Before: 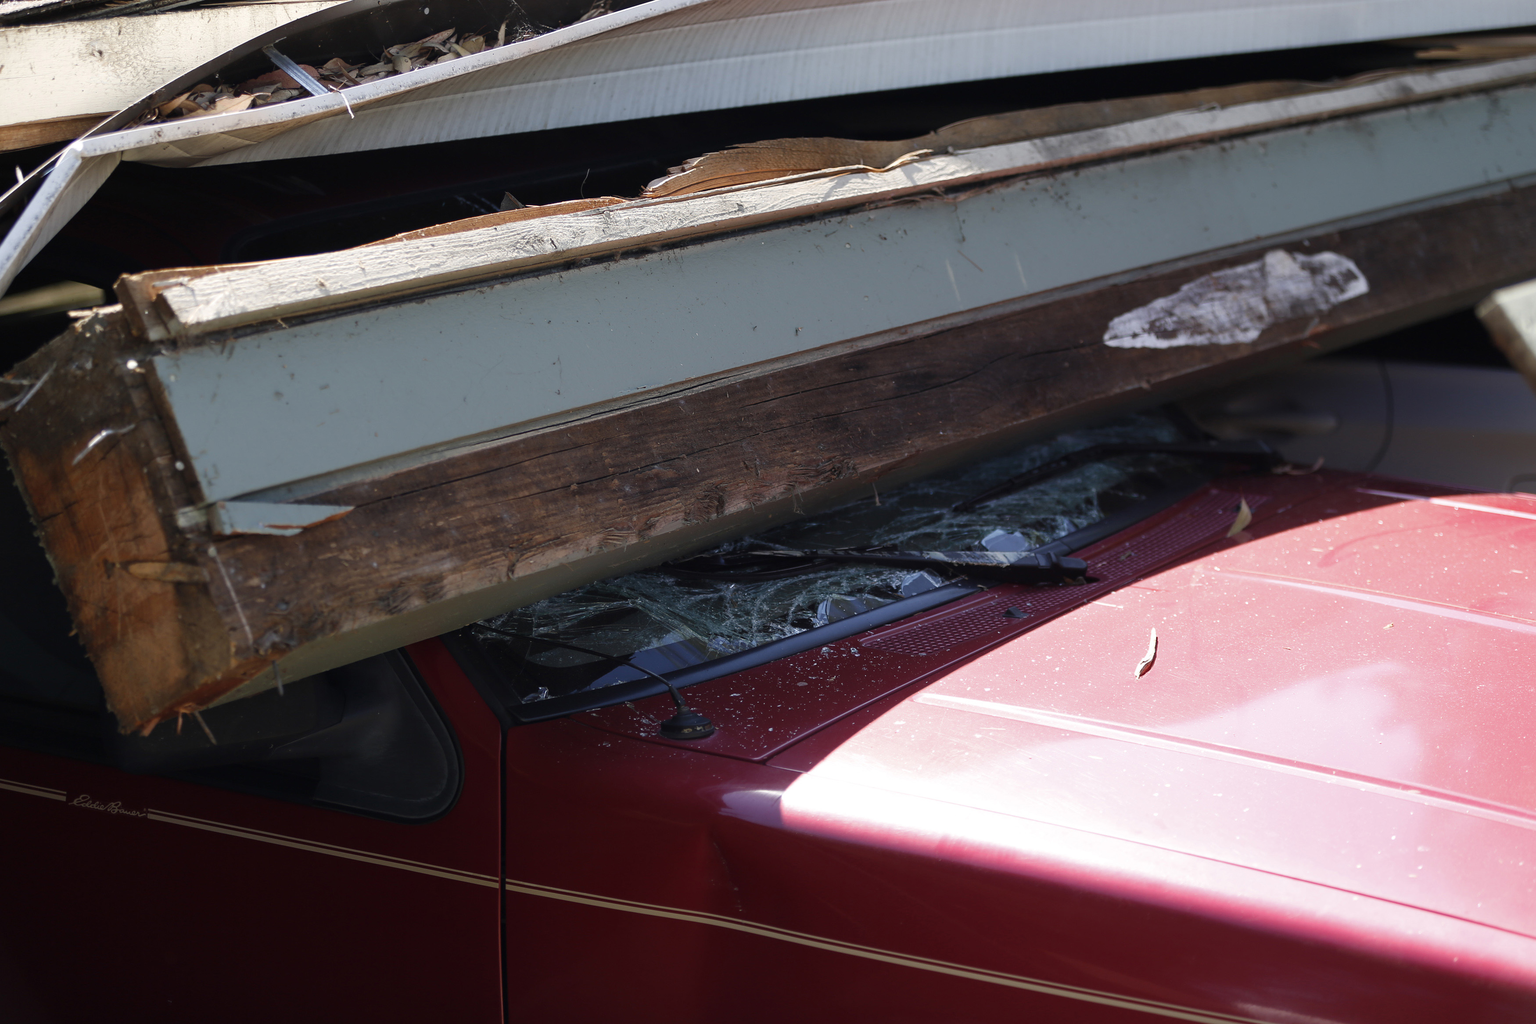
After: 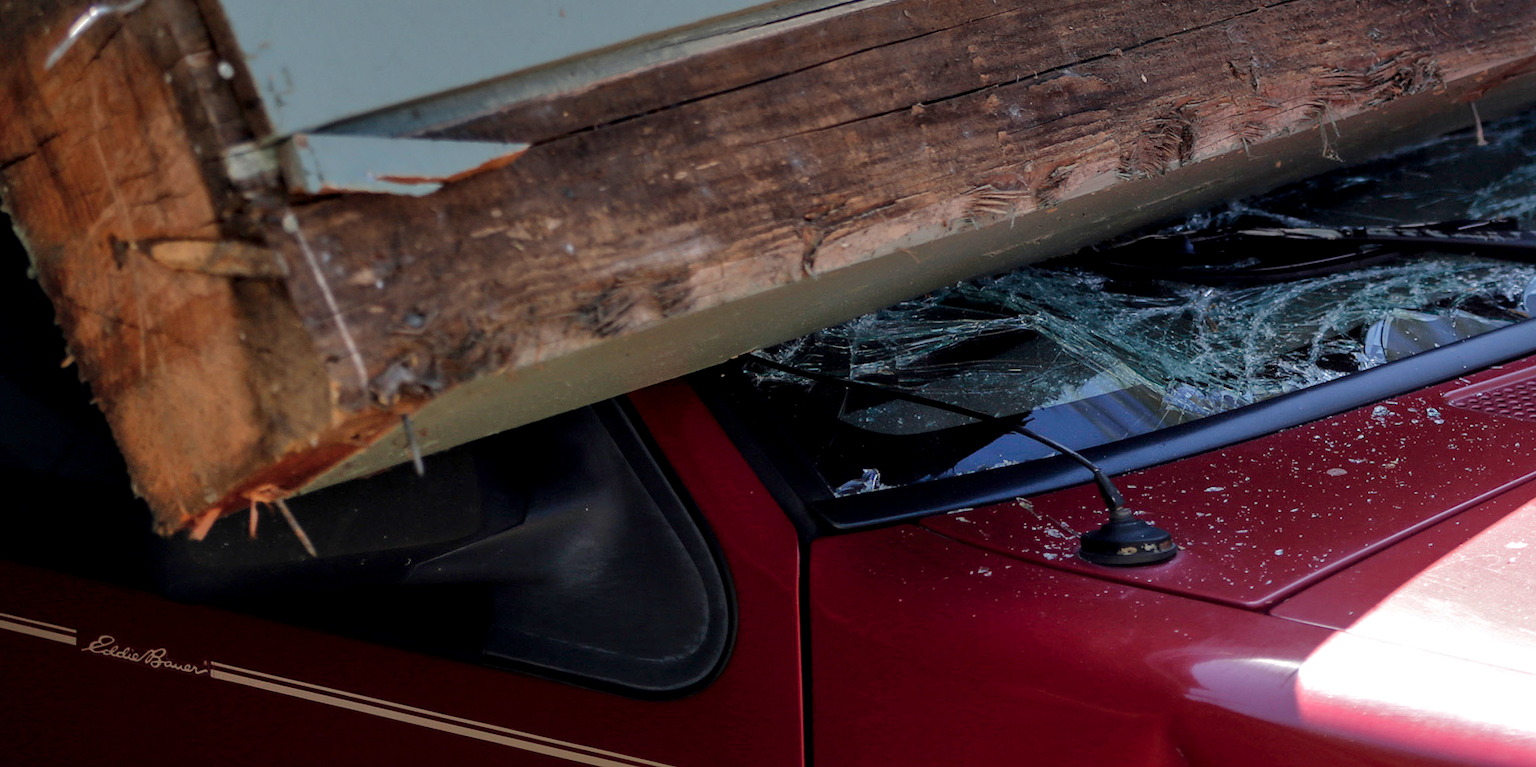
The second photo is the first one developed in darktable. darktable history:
crop: top 44.483%, right 43.593%, bottom 12.892%
rotate and perspective: rotation 0.062°, lens shift (vertical) 0.115, lens shift (horizontal) -0.133, crop left 0.047, crop right 0.94, crop top 0.061, crop bottom 0.94
shadows and highlights: on, module defaults
local contrast: detail 140%
